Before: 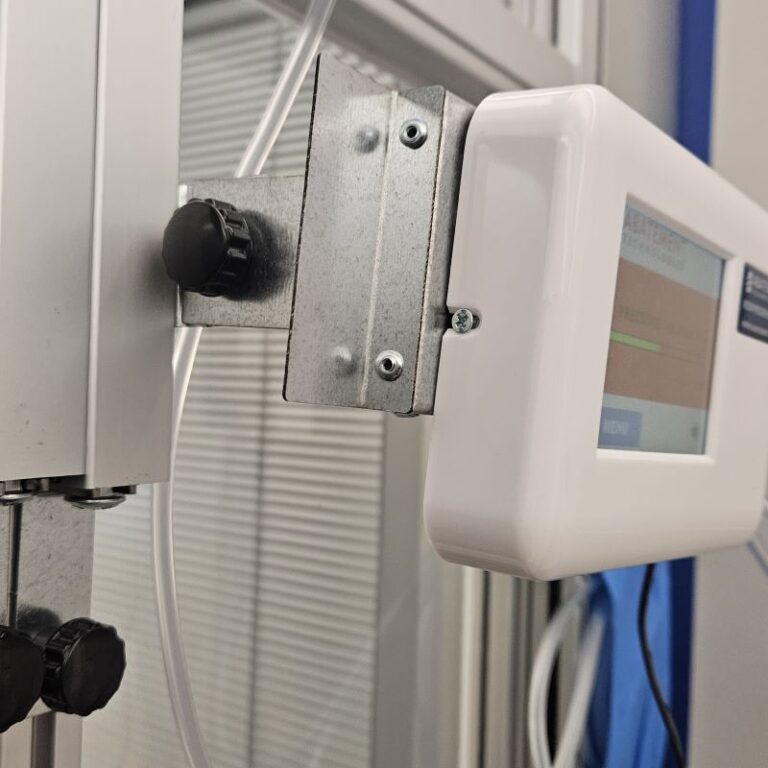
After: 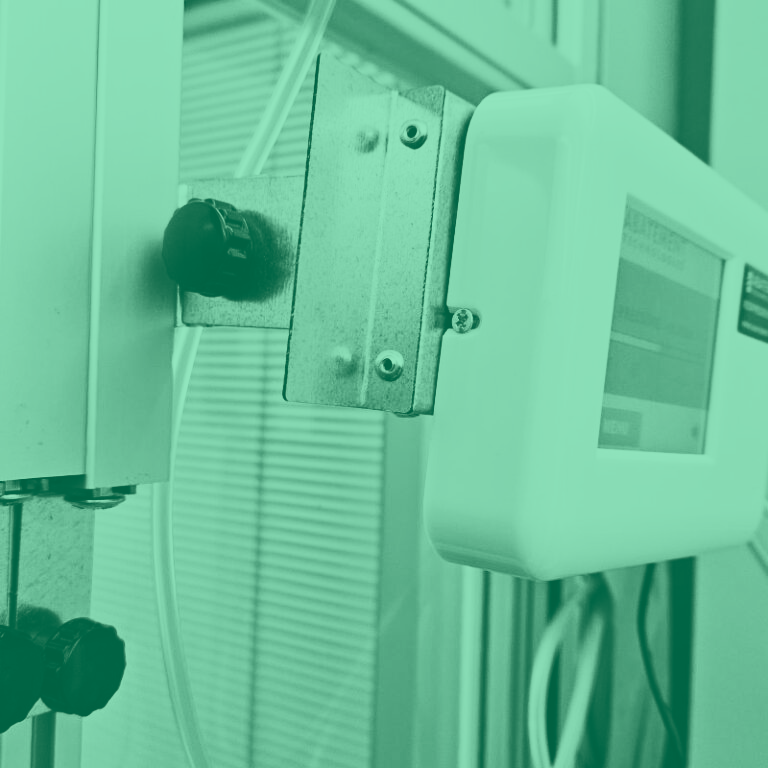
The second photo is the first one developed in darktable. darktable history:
colorize: hue 147.6°, saturation 65%, lightness 21.64%
contrast brightness saturation: contrast 0.4, brightness 0.05, saturation 0.25
